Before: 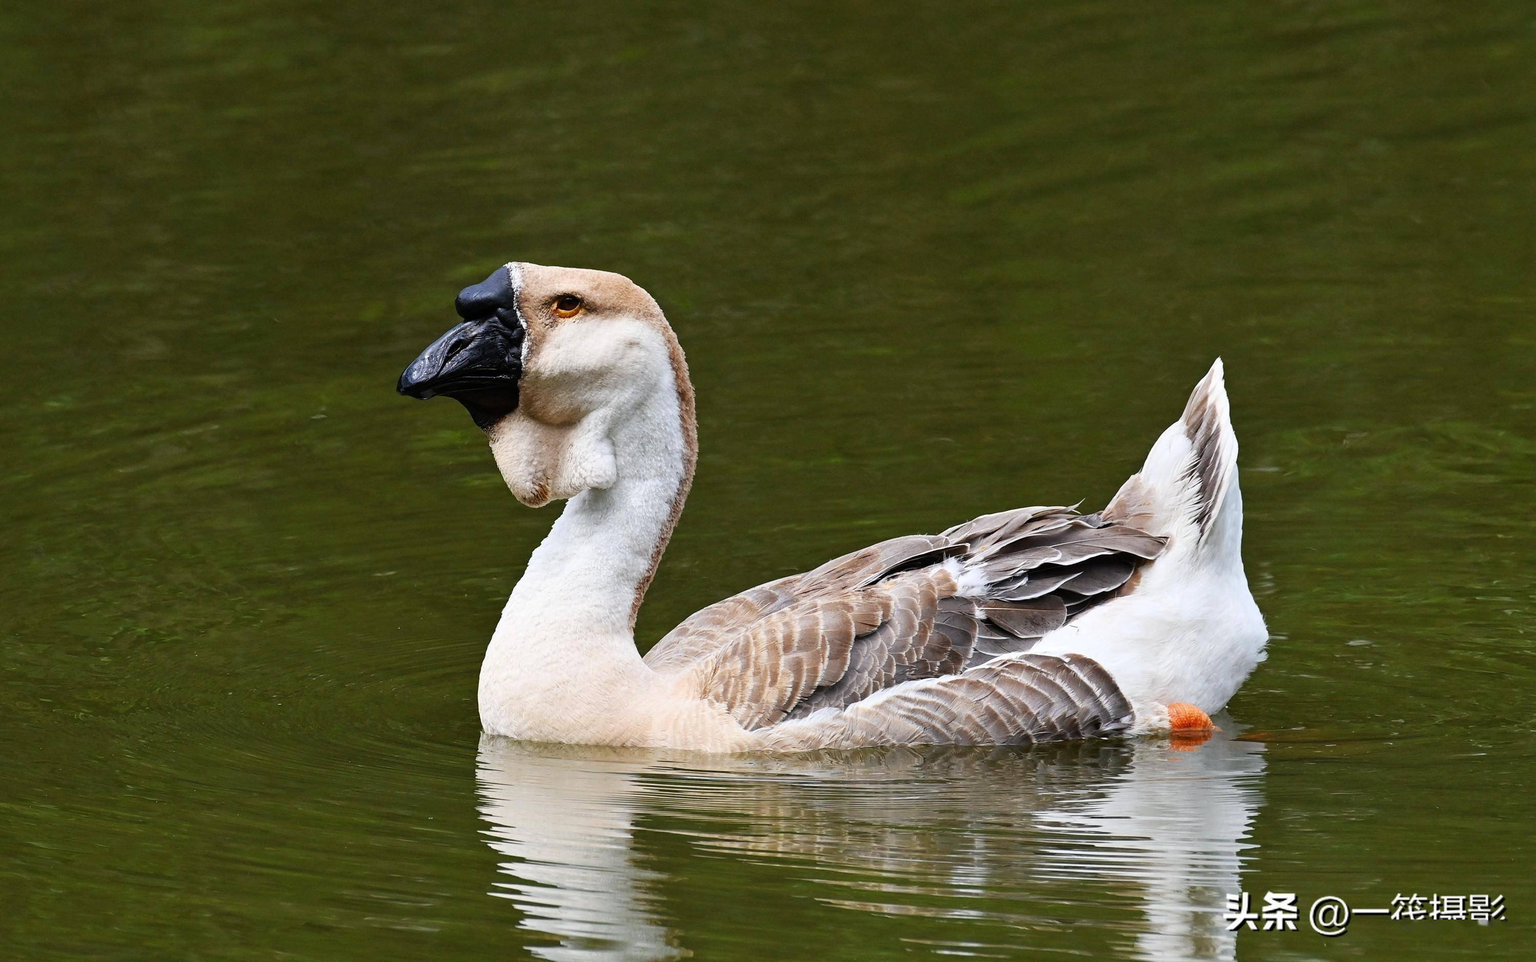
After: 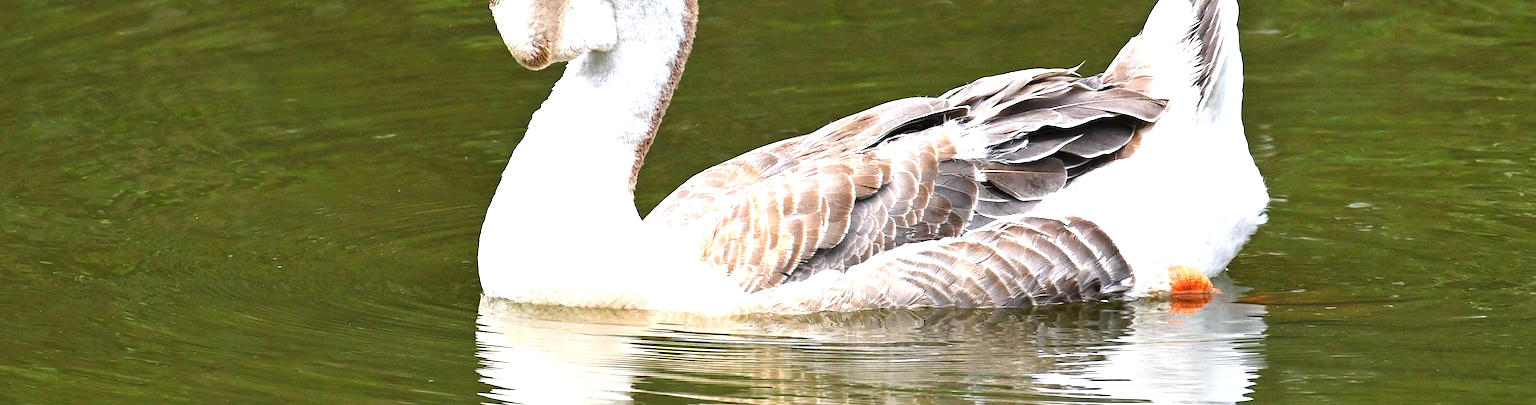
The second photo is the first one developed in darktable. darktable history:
crop: top 45.551%, bottom 12.262%
exposure: black level correction 0, exposure 1.015 EV, compensate exposure bias true, compensate highlight preservation false
